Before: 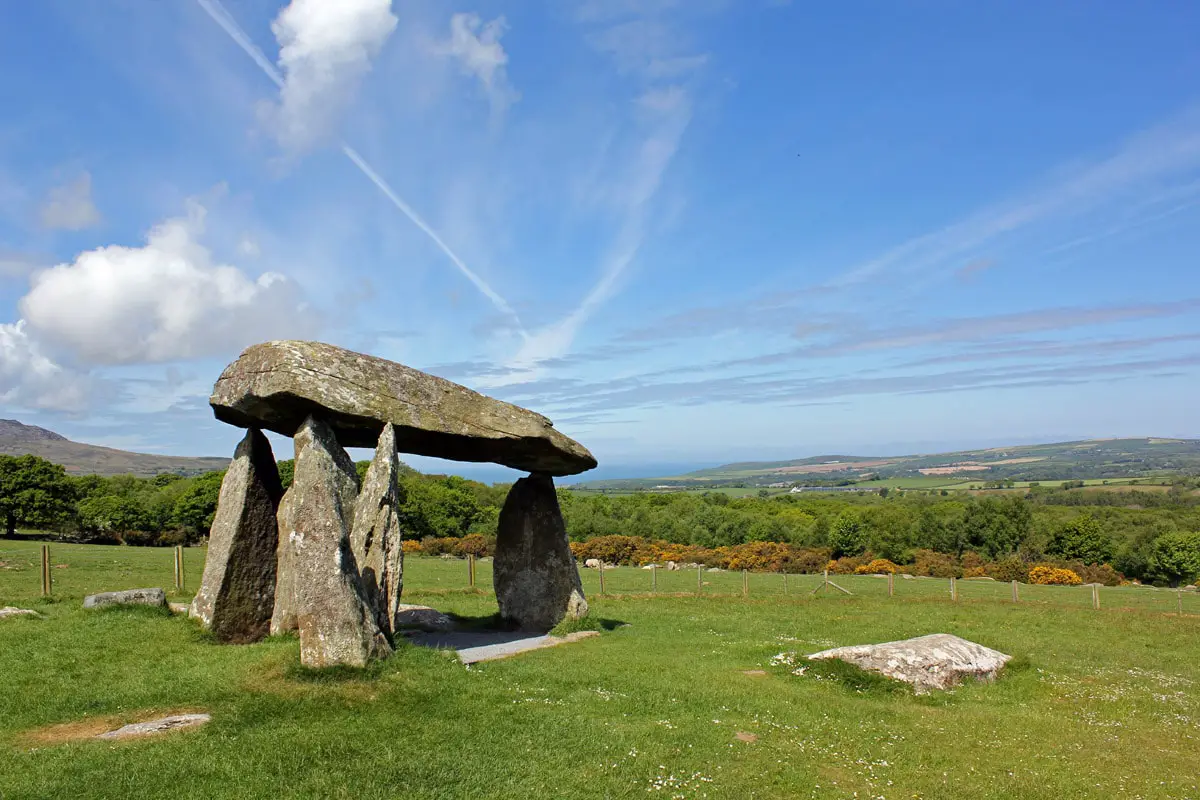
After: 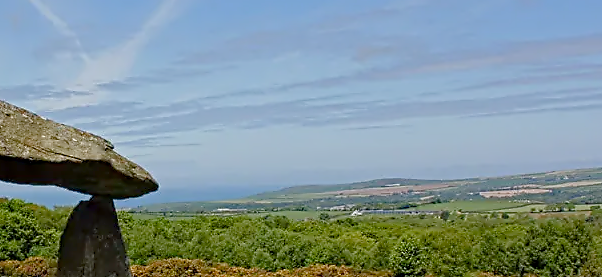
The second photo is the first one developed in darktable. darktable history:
color balance rgb: shadows lift › chroma 1%, shadows lift › hue 113°, highlights gain › chroma 0.2%, highlights gain › hue 333°, perceptual saturation grading › global saturation 20%, perceptual saturation grading › highlights -50%, perceptual saturation grading › shadows 25%, contrast -20%
white balance: red 0.982, blue 1.018
contrast equalizer: y [[0.5, 0.5, 0.5, 0.515, 0.749, 0.84], [0.5 ×6], [0.5 ×6], [0, 0, 0, 0.001, 0.067, 0.262], [0 ×6]]
crop: left 36.607%, top 34.735%, right 13.146%, bottom 30.611%
